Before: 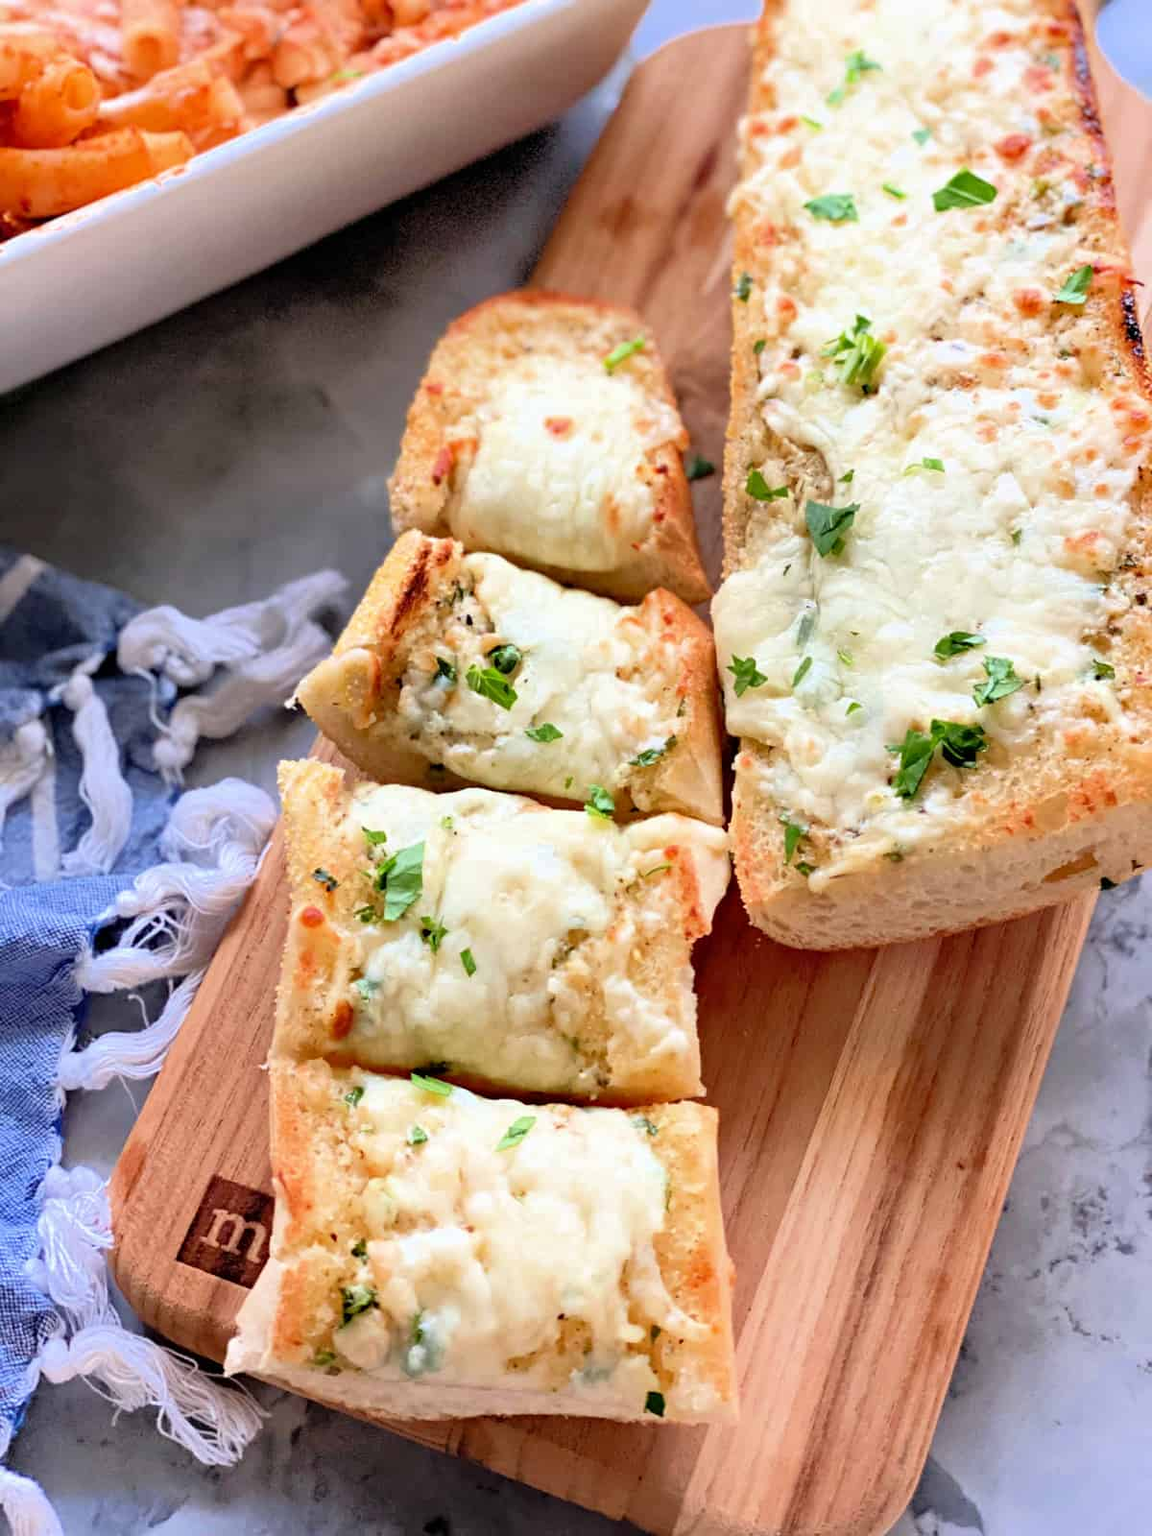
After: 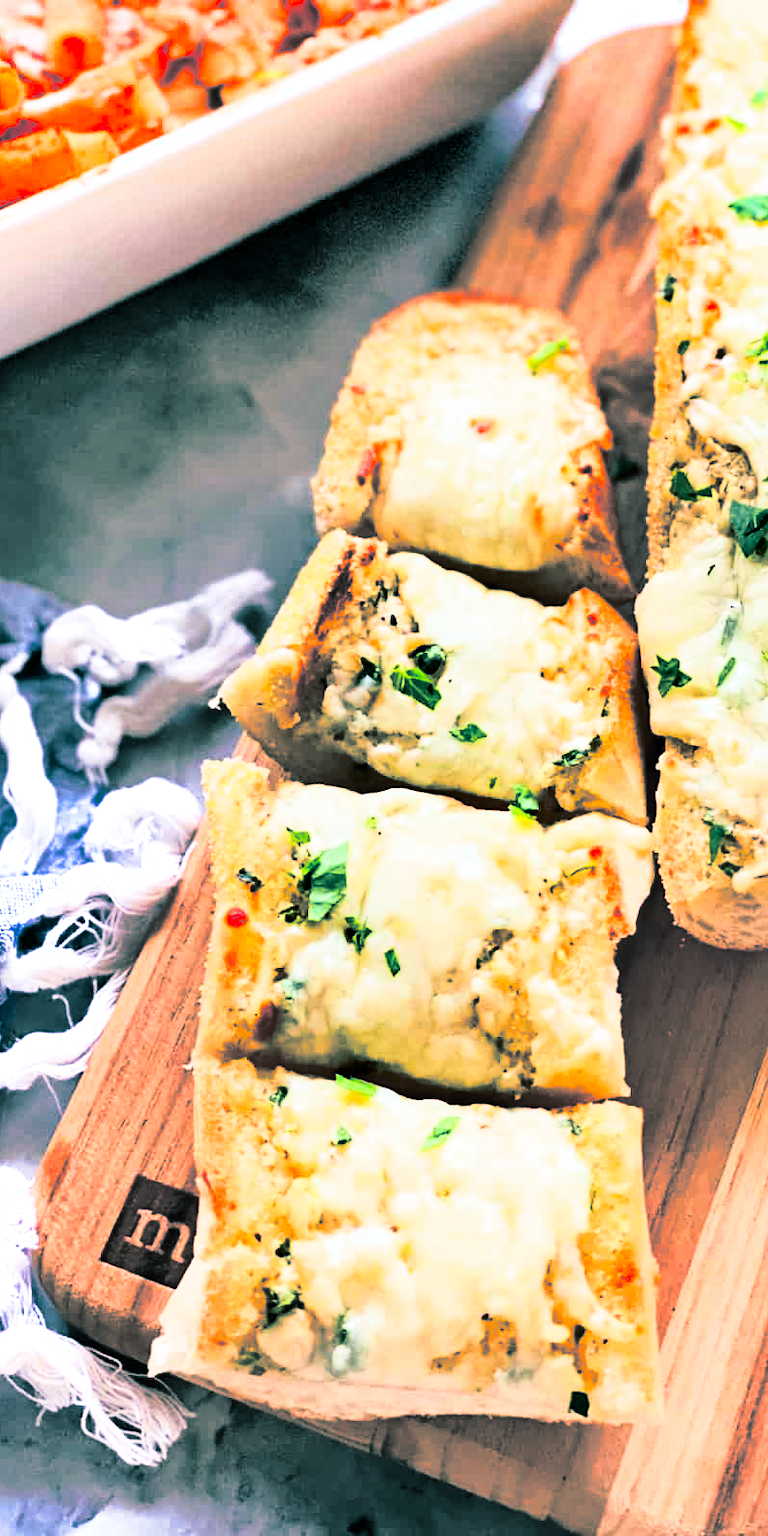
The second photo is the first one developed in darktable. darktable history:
crop and rotate: left 6.617%, right 26.717%
base curve: curves: ch0 [(0, 0) (0.018, 0.026) (0.143, 0.37) (0.33, 0.731) (0.458, 0.853) (0.735, 0.965) (0.905, 0.986) (1, 1)]
split-toning: shadows › hue 186.43°, highlights › hue 49.29°, compress 30.29%
shadows and highlights: radius 100.41, shadows 50.55, highlights -64.36, highlights color adjustment 49.82%, soften with gaussian
